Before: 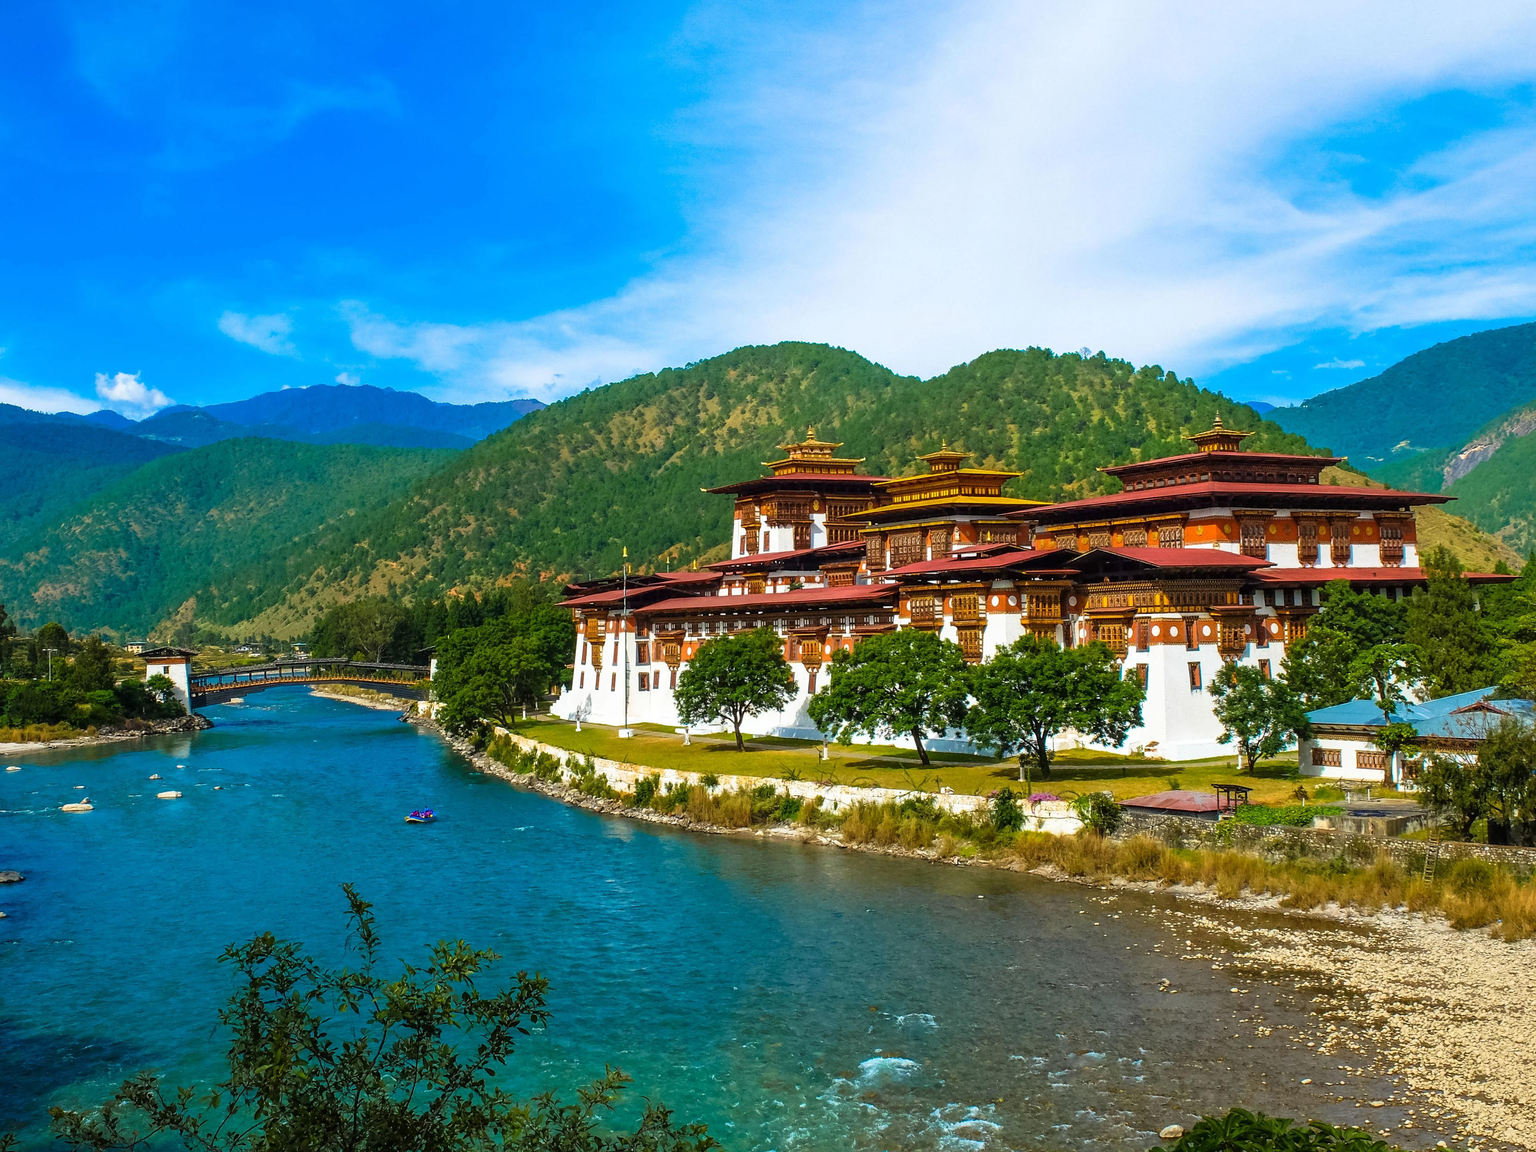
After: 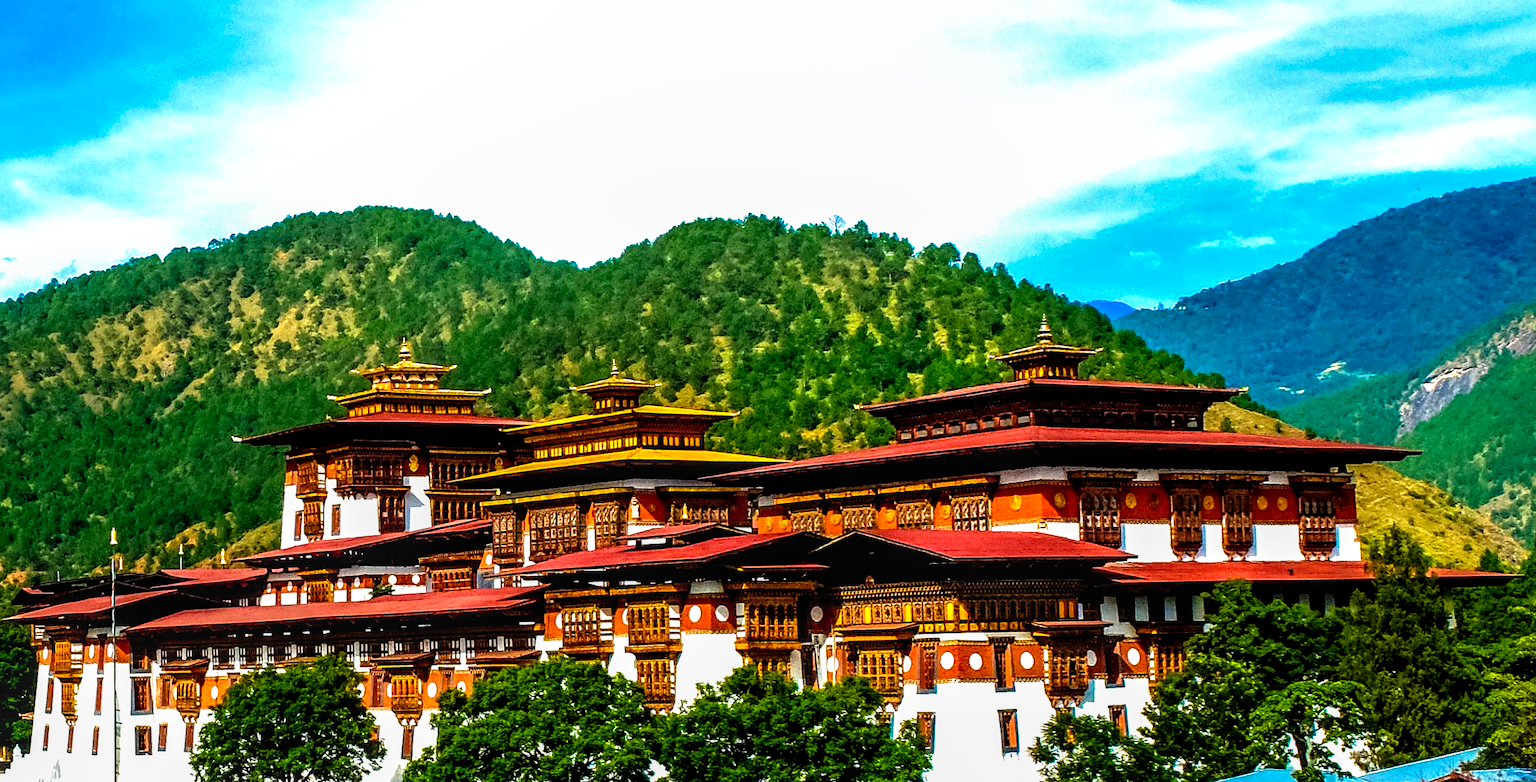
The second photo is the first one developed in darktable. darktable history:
crop: left 36.005%, top 18.293%, right 0.31%, bottom 38.444%
tone equalizer: on, module defaults
local contrast: detail 130%
filmic rgb: black relative exposure -8.2 EV, white relative exposure 2.2 EV, threshold 3 EV, hardness 7.11, latitude 85.74%, contrast 1.696, highlights saturation mix -4%, shadows ↔ highlights balance -2.69%, preserve chrominance no, color science v5 (2021), contrast in shadows safe, contrast in highlights safe, enable highlight reconstruction true
